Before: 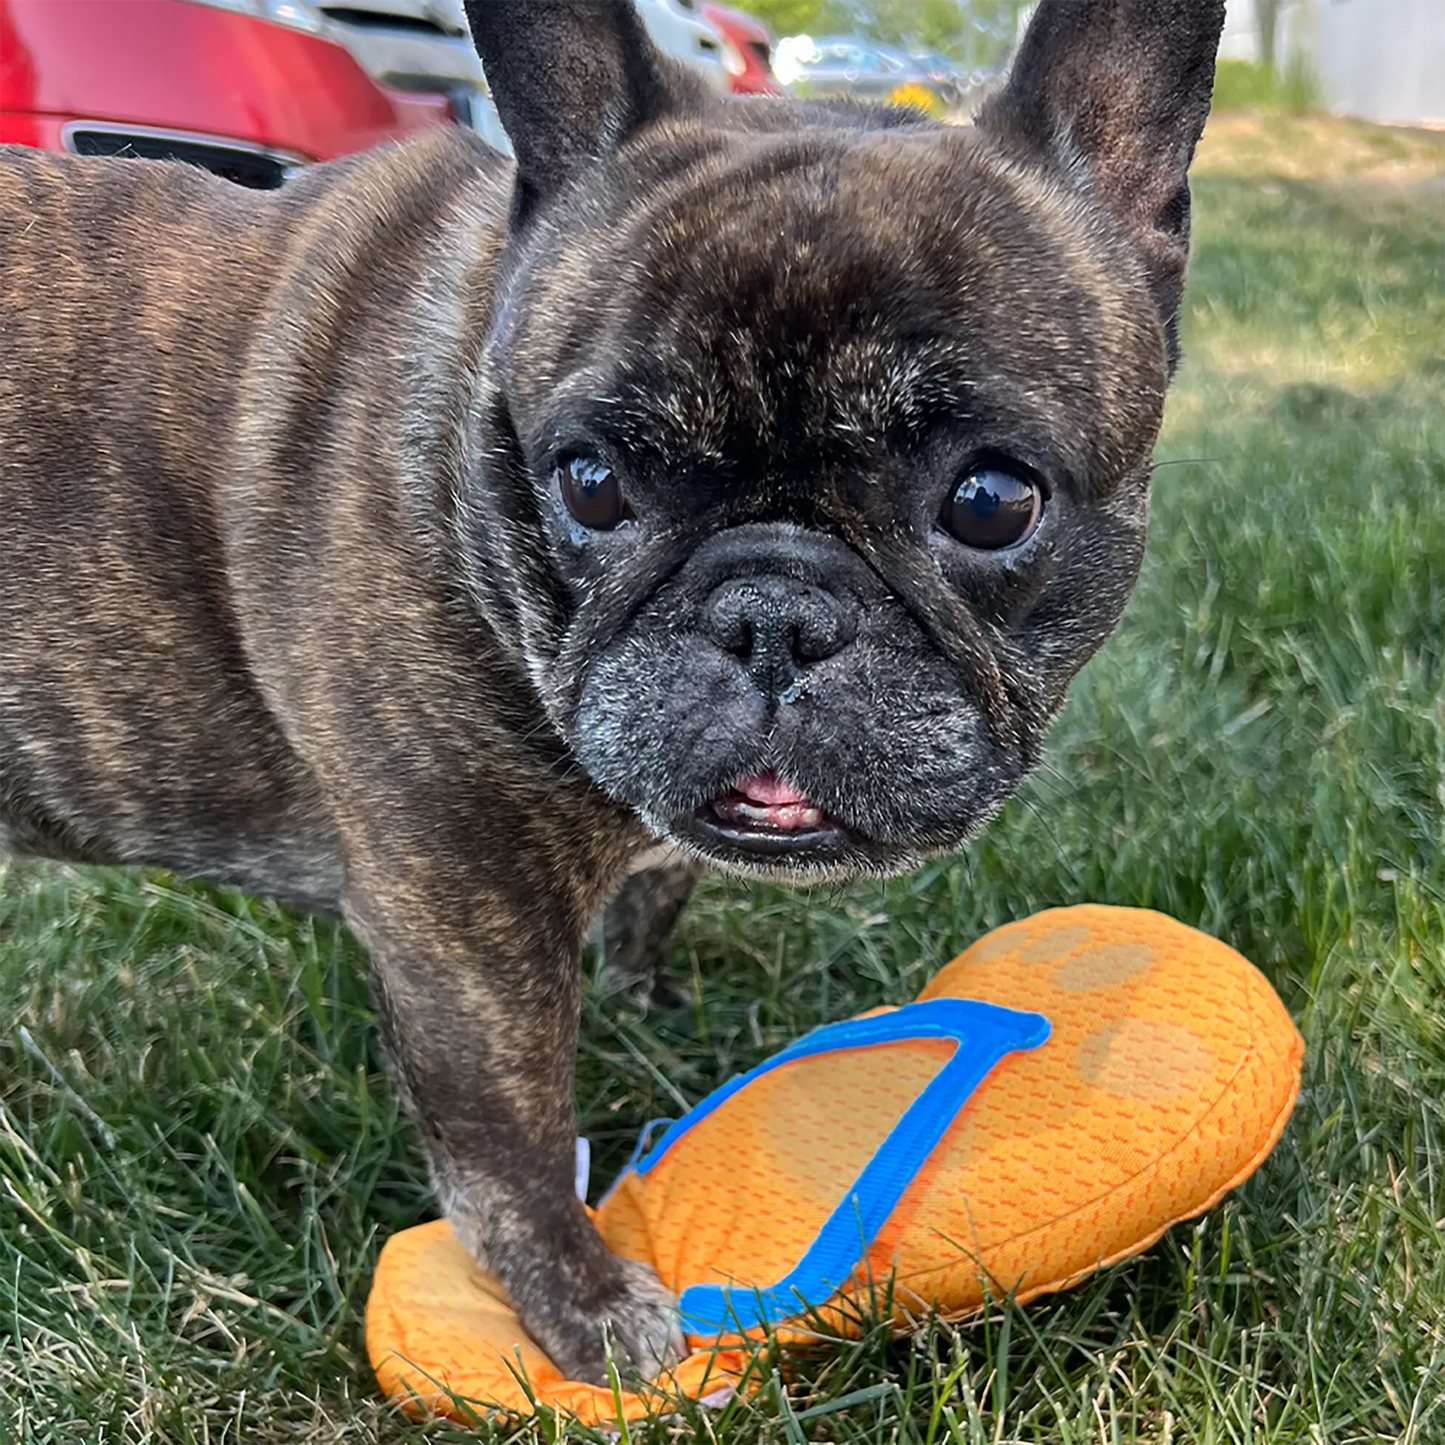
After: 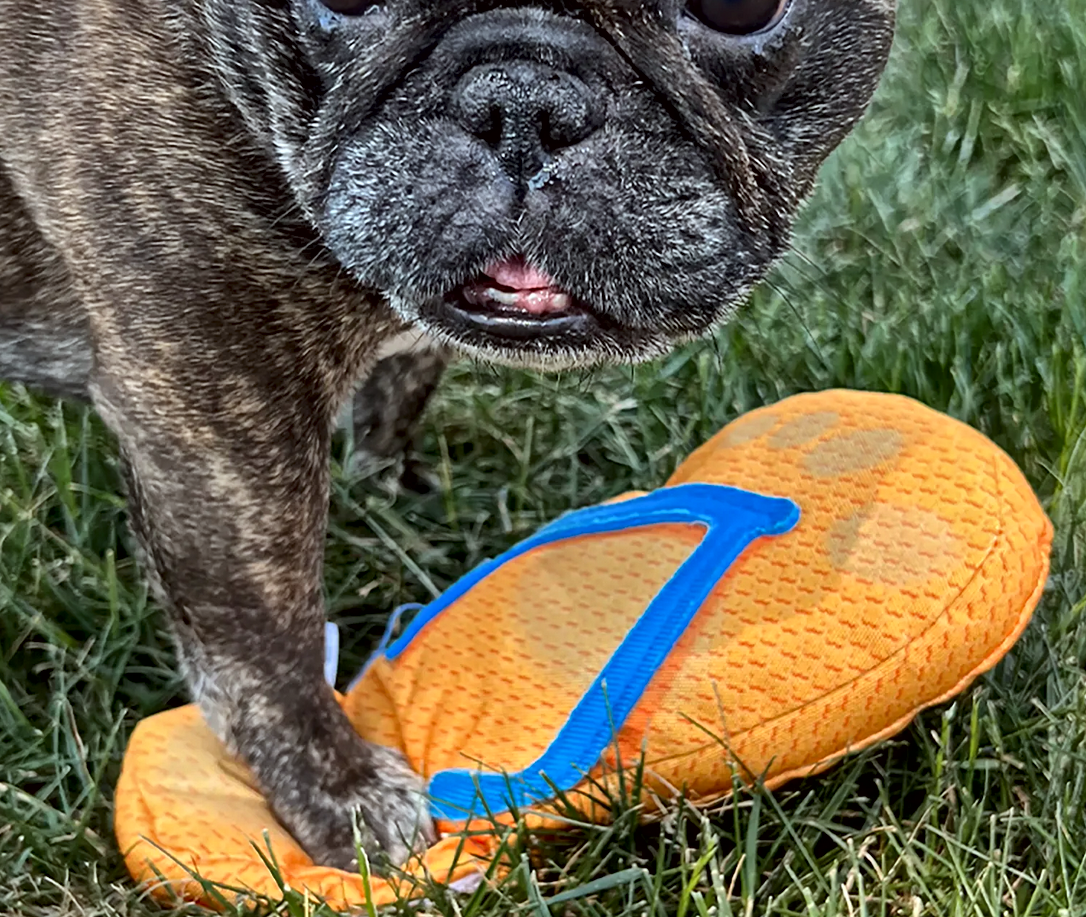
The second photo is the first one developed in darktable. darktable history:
local contrast: mode bilateral grid, contrast 21, coarseness 19, detail 164%, midtone range 0.2
crop and rotate: left 17.421%, top 35.682%, right 7.423%, bottom 0.835%
color correction: highlights a* -2.97, highlights b* -2.03, shadows a* 2.3, shadows b* 2.67
